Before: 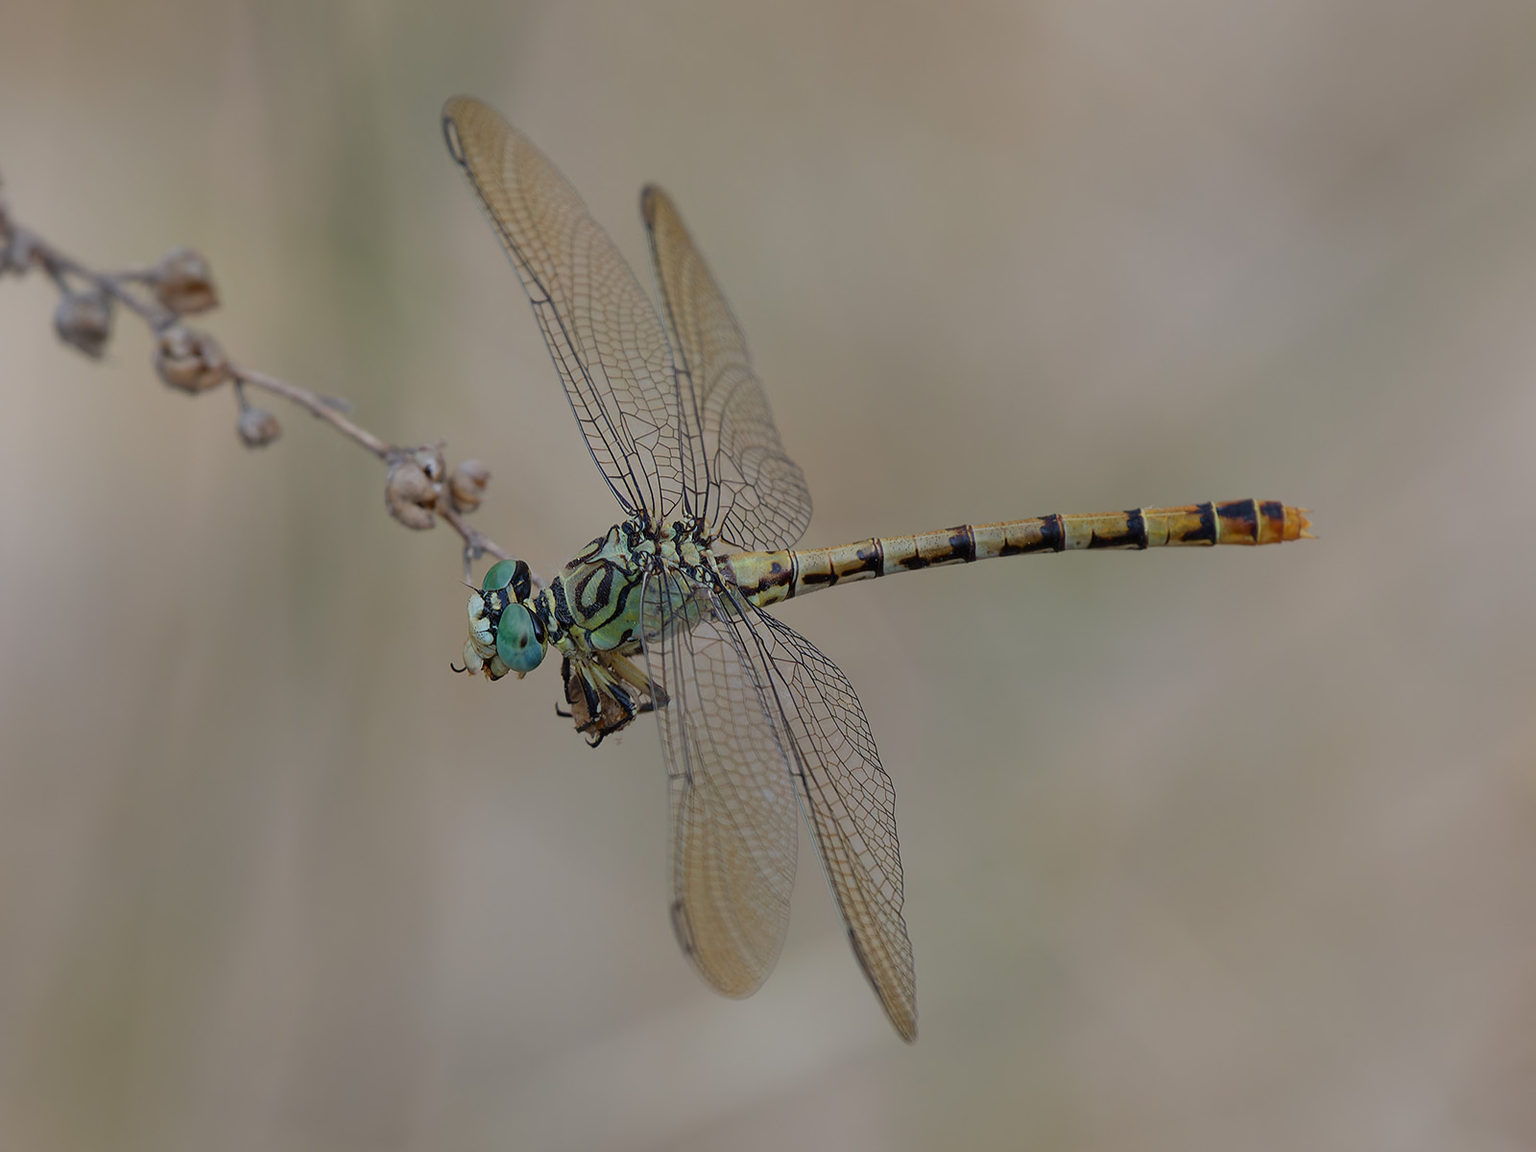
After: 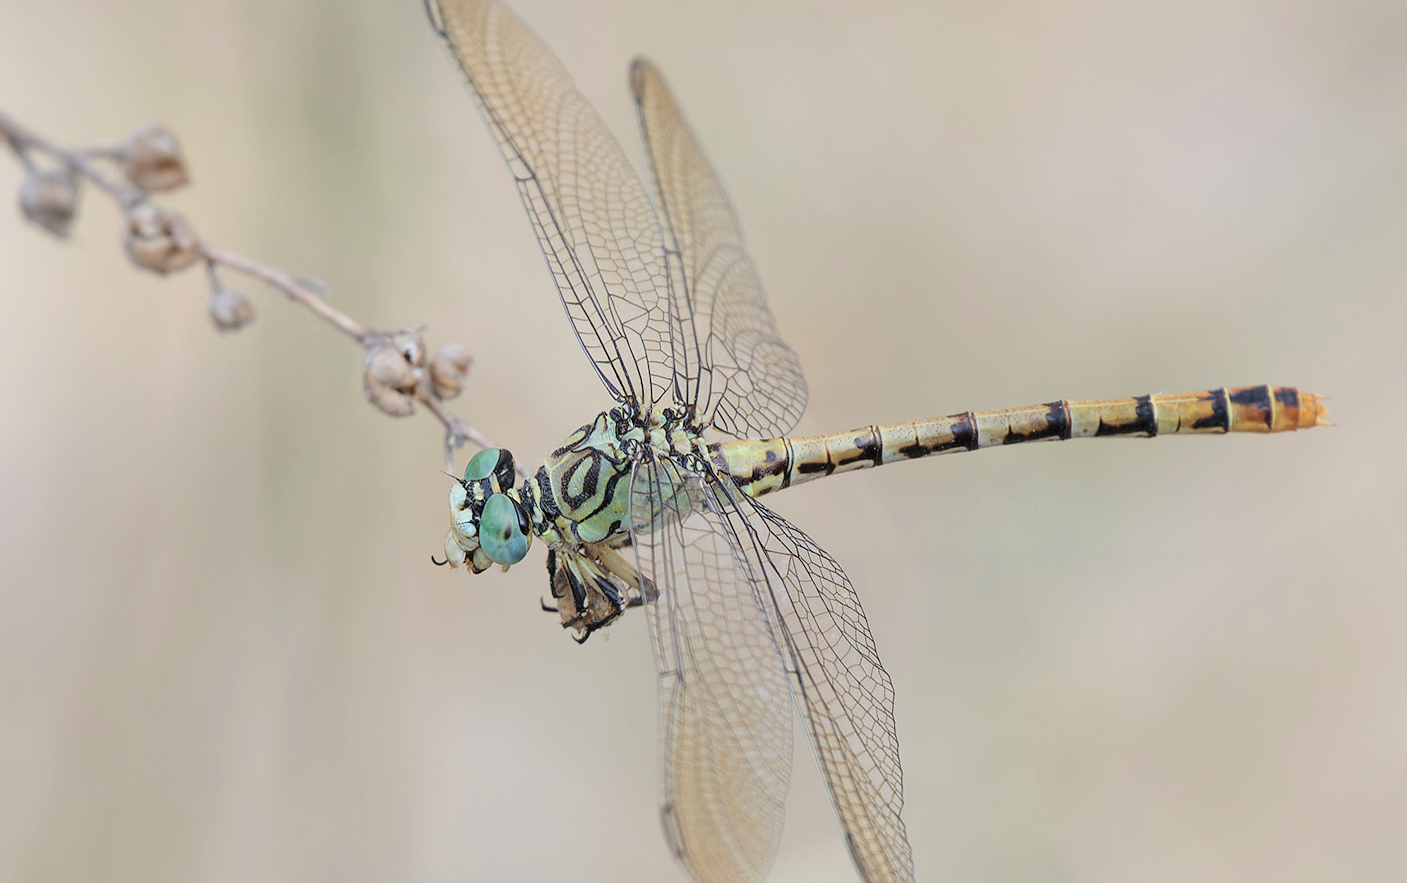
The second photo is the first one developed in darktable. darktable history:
crop and rotate: left 2.425%, top 11.305%, right 9.6%, bottom 15.08%
global tonemap: drago (0.7, 100)
local contrast: highlights 100%, shadows 100%, detail 120%, midtone range 0.2
